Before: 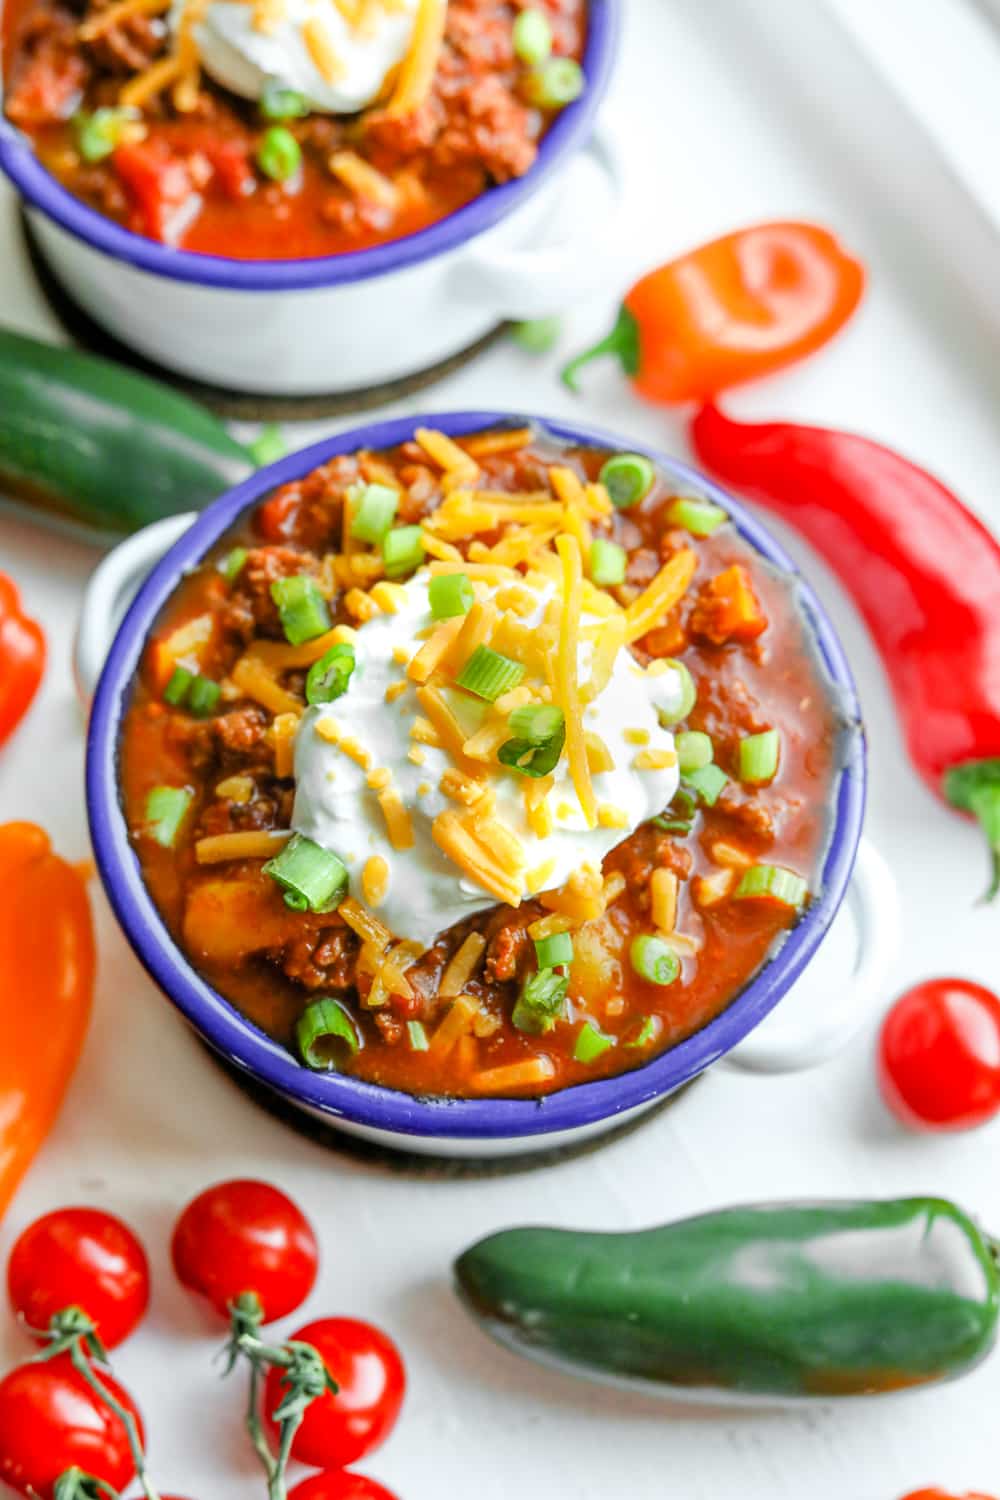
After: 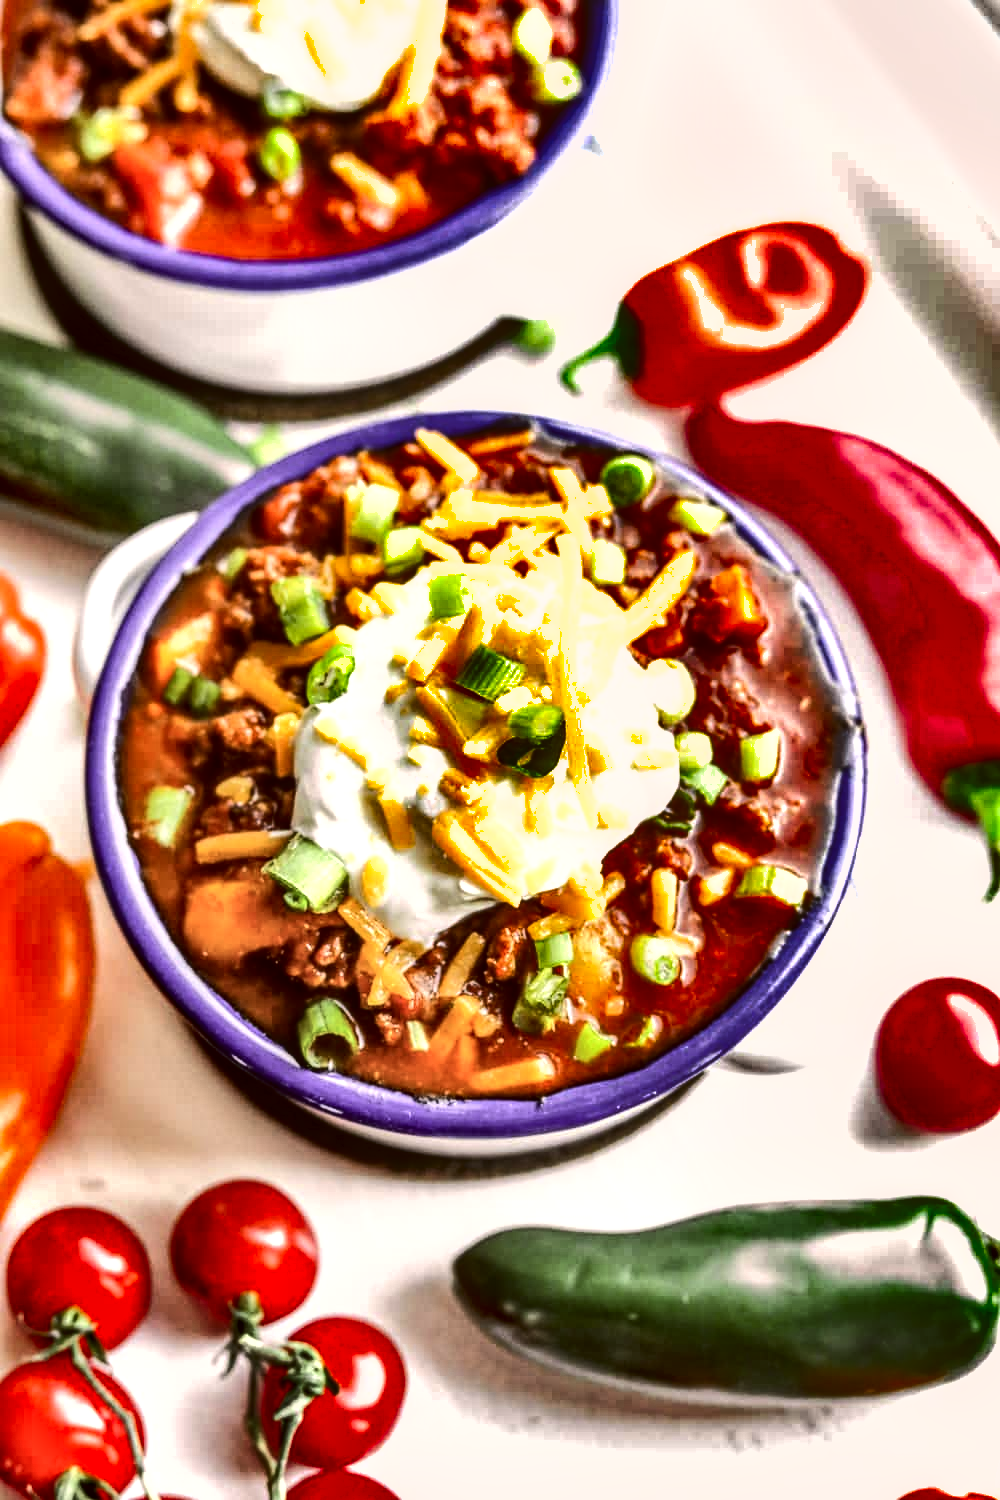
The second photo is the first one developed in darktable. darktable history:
color correction: highlights a* 10.25, highlights b* 9.77, shadows a* 8.54, shadows b* 8.52, saturation 0.789
tone equalizer: -8 EV -0.742 EV, -7 EV -0.677 EV, -6 EV -0.562 EV, -5 EV -0.393 EV, -3 EV 0.395 EV, -2 EV 0.6 EV, -1 EV 0.693 EV, +0 EV 0.765 EV, edges refinement/feathering 500, mask exposure compensation -1.57 EV, preserve details no
shadows and highlights: shadows 21.03, highlights -82.41, soften with gaussian
tone curve: curves: ch0 [(0, 0) (0.003, 0.013) (0.011, 0.016) (0.025, 0.021) (0.044, 0.029) (0.069, 0.039) (0.1, 0.056) (0.136, 0.085) (0.177, 0.14) (0.224, 0.201) (0.277, 0.28) (0.335, 0.372) (0.399, 0.475) (0.468, 0.567) (0.543, 0.643) (0.623, 0.722) (0.709, 0.801) (0.801, 0.859) (0.898, 0.927) (1, 1)], color space Lab, independent channels, preserve colors none
local contrast: detail 130%
